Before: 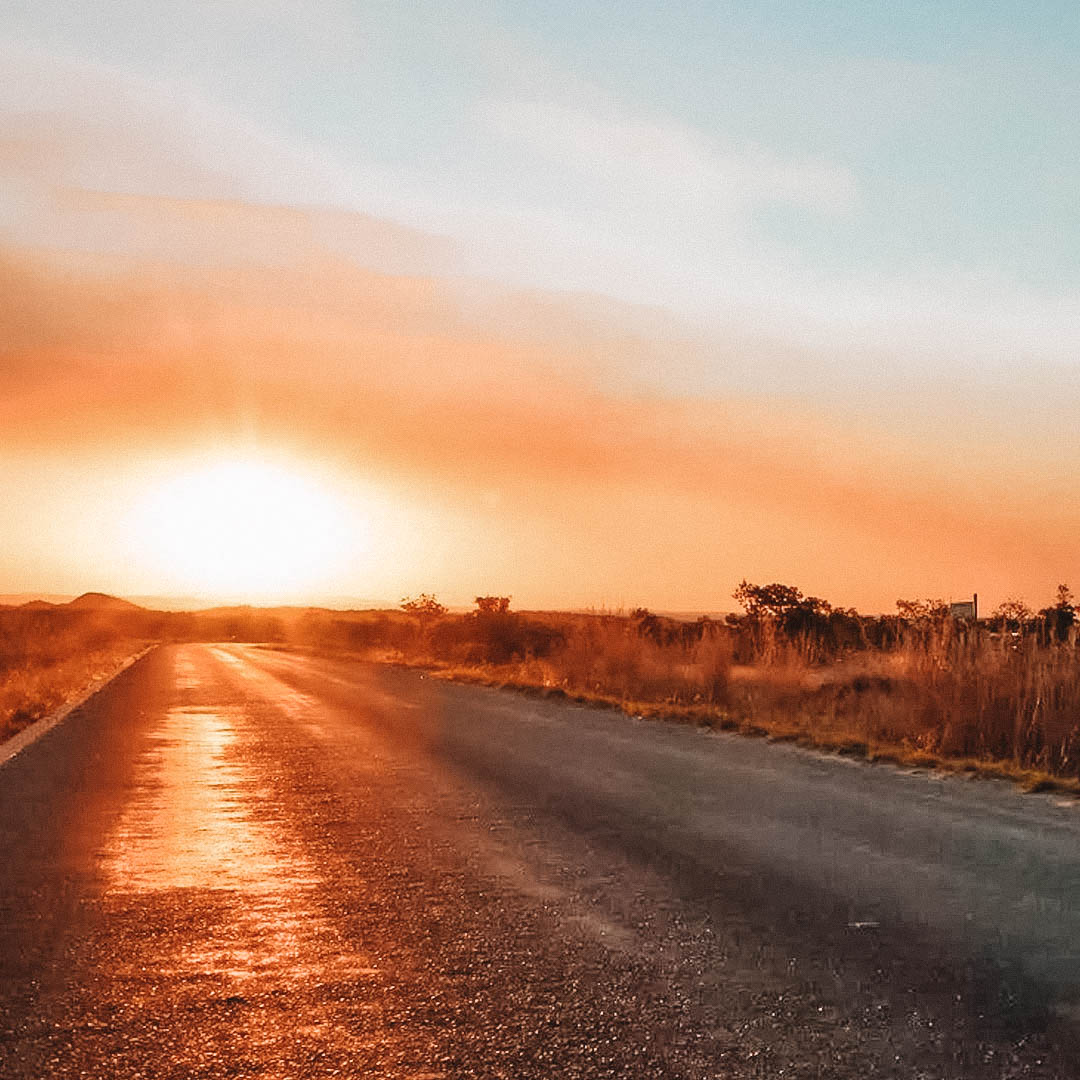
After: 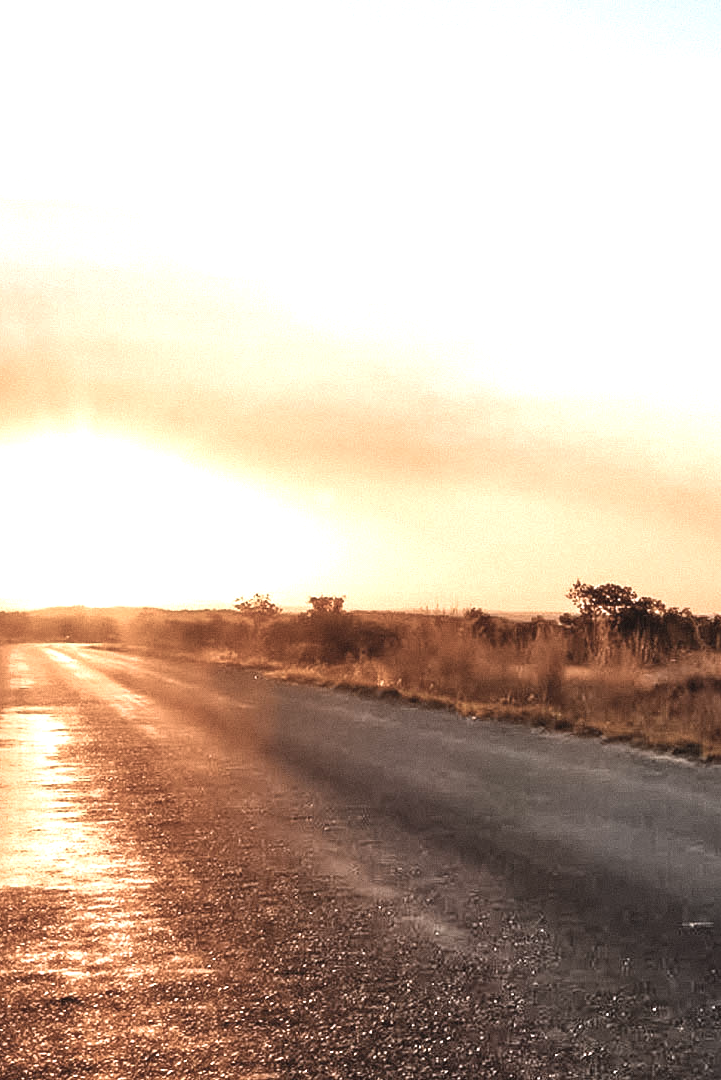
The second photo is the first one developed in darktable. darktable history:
color balance rgb: perceptual saturation grading › global saturation 10.164%, perceptual brilliance grading › global brilliance 11.886%, perceptual brilliance grading › highlights 14.65%
crop: left 15.412%, right 17.765%
color zones: curves: ch1 [(0, 0.292) (0.001, 0.292) (0.2, 0.264) (0.4, 0.248) (0.6, 0.248) (0.8, 0.264) (0.999, 0.292) (1, 0.292)]
contrast brightness saturation: saturation -0.066
